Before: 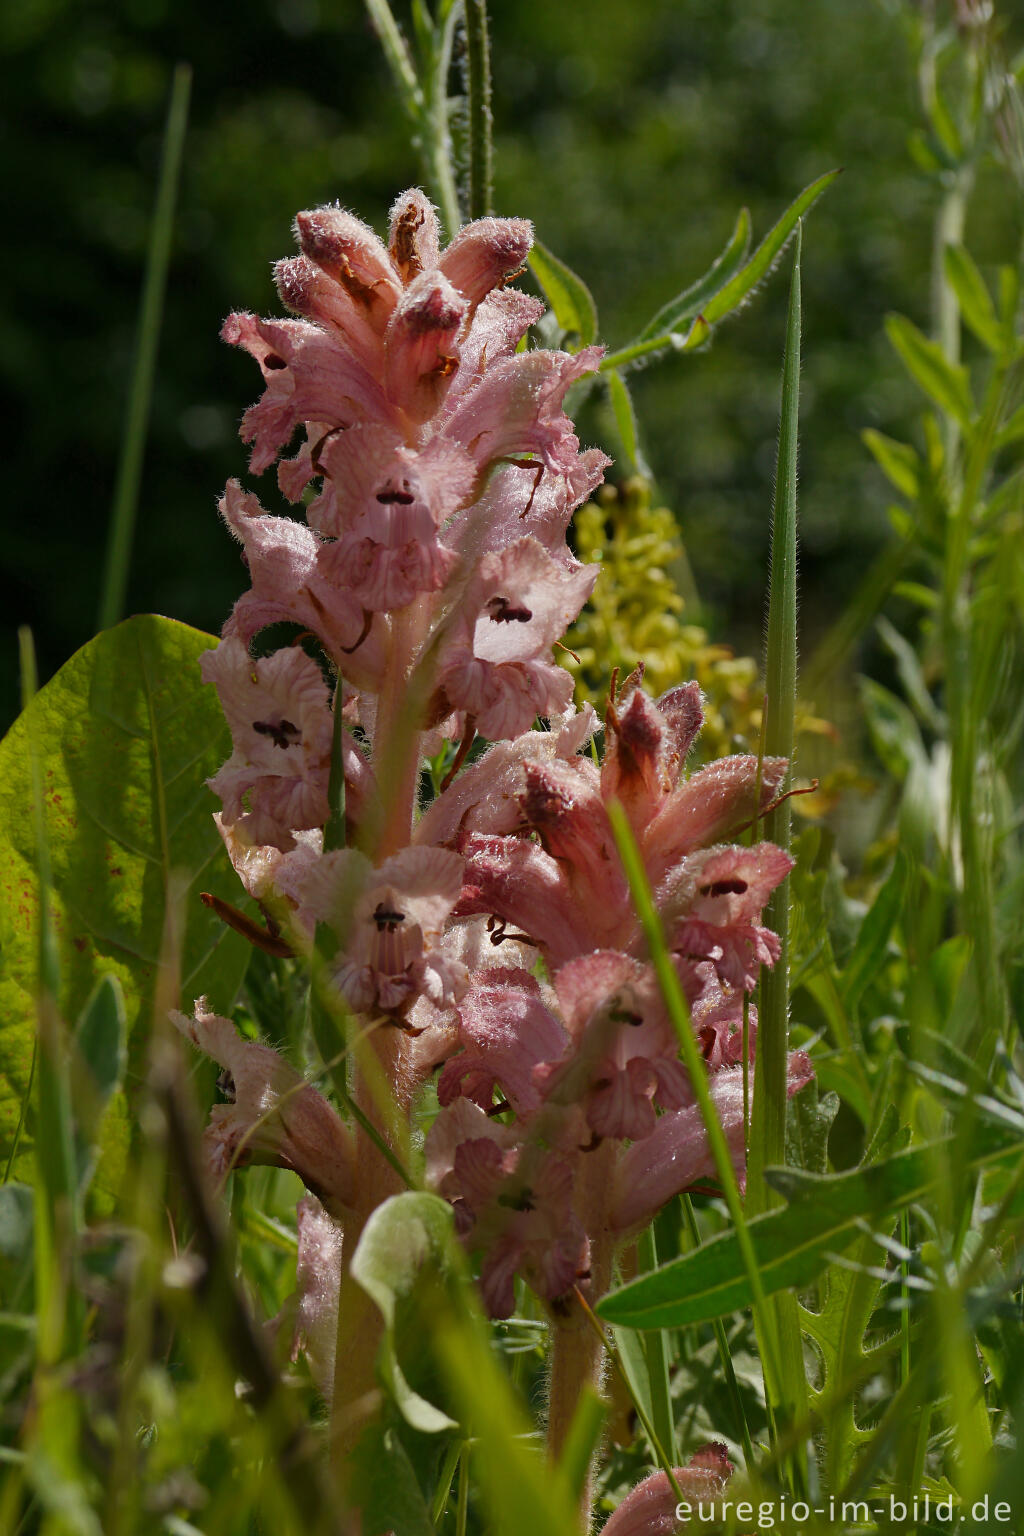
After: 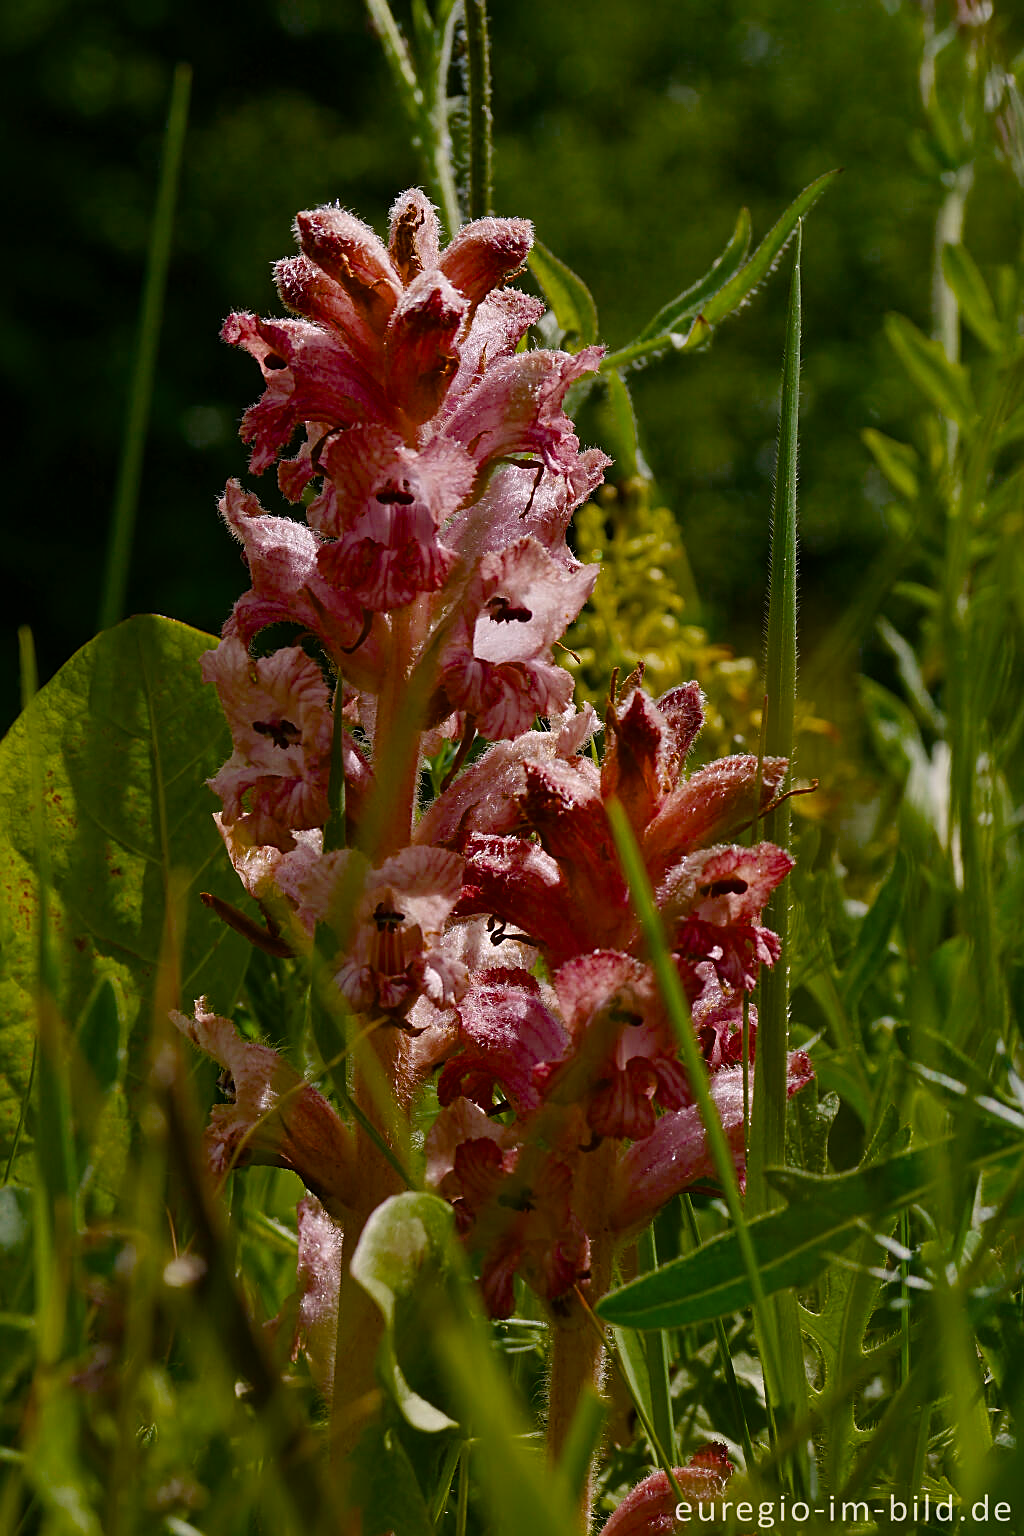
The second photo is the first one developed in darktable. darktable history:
color balance rgb: highlights gain › chroma 1.512%, highlights gain › hue 312.59°, perceptual saturation grading › global saturation 27.53%, perceptual saturation grading › highlights -25.636%, perceptual saturation grading › shadows 24.445%, saturation formula JzAzBz (2021)
sharpen: amount 0.491
